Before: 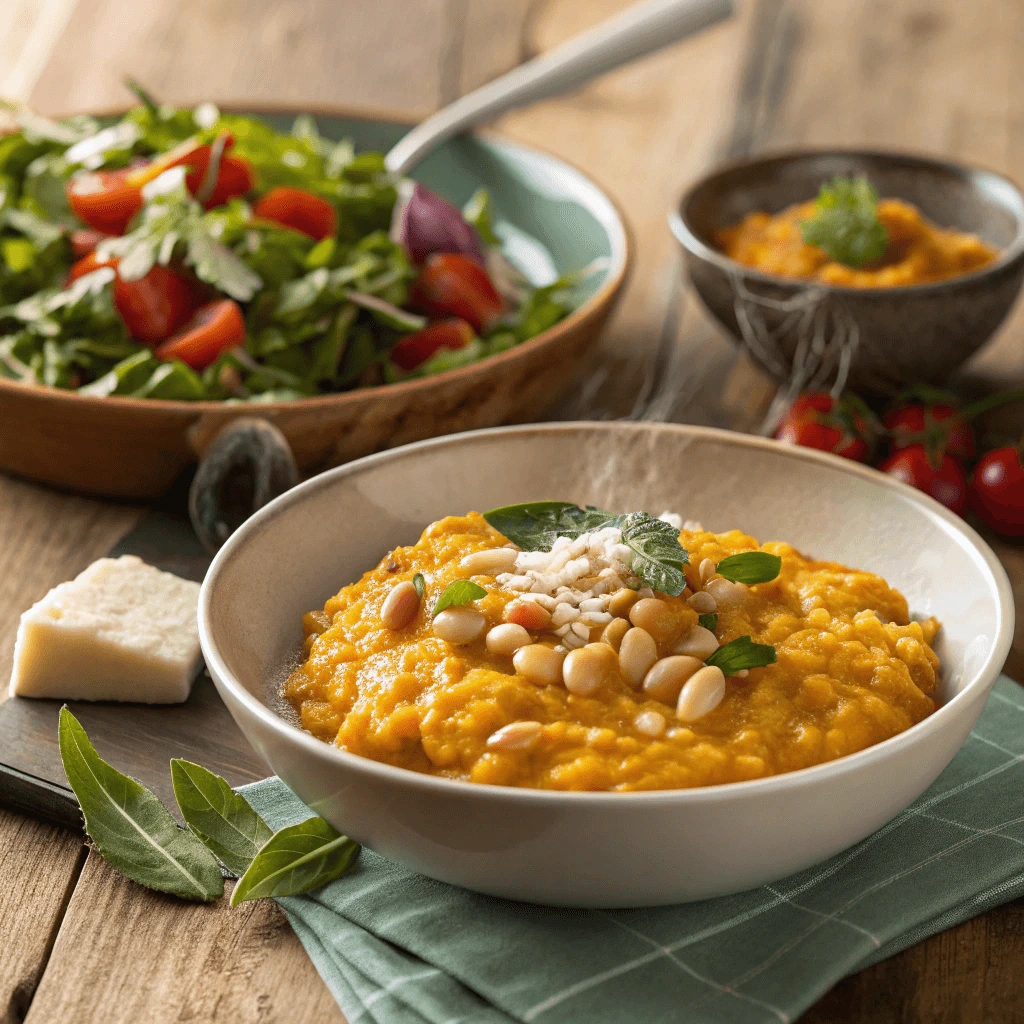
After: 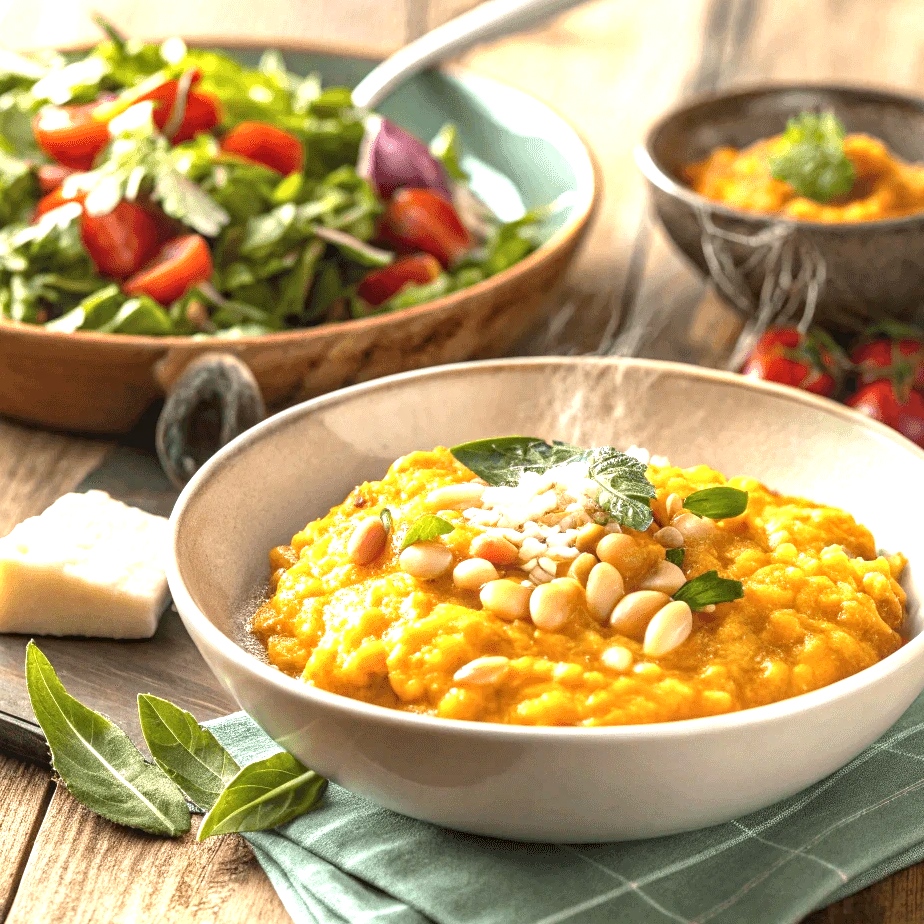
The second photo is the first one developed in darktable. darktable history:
crop: left 3.305%, top 6.436%, right 6.389%, bottom 3.258%
local contrast: on, module defaults
white balance: emerald 1
exposure: black level correction 0, exposure 1.2 EV, compensate exposure bias true, compensate highlight preservation false
